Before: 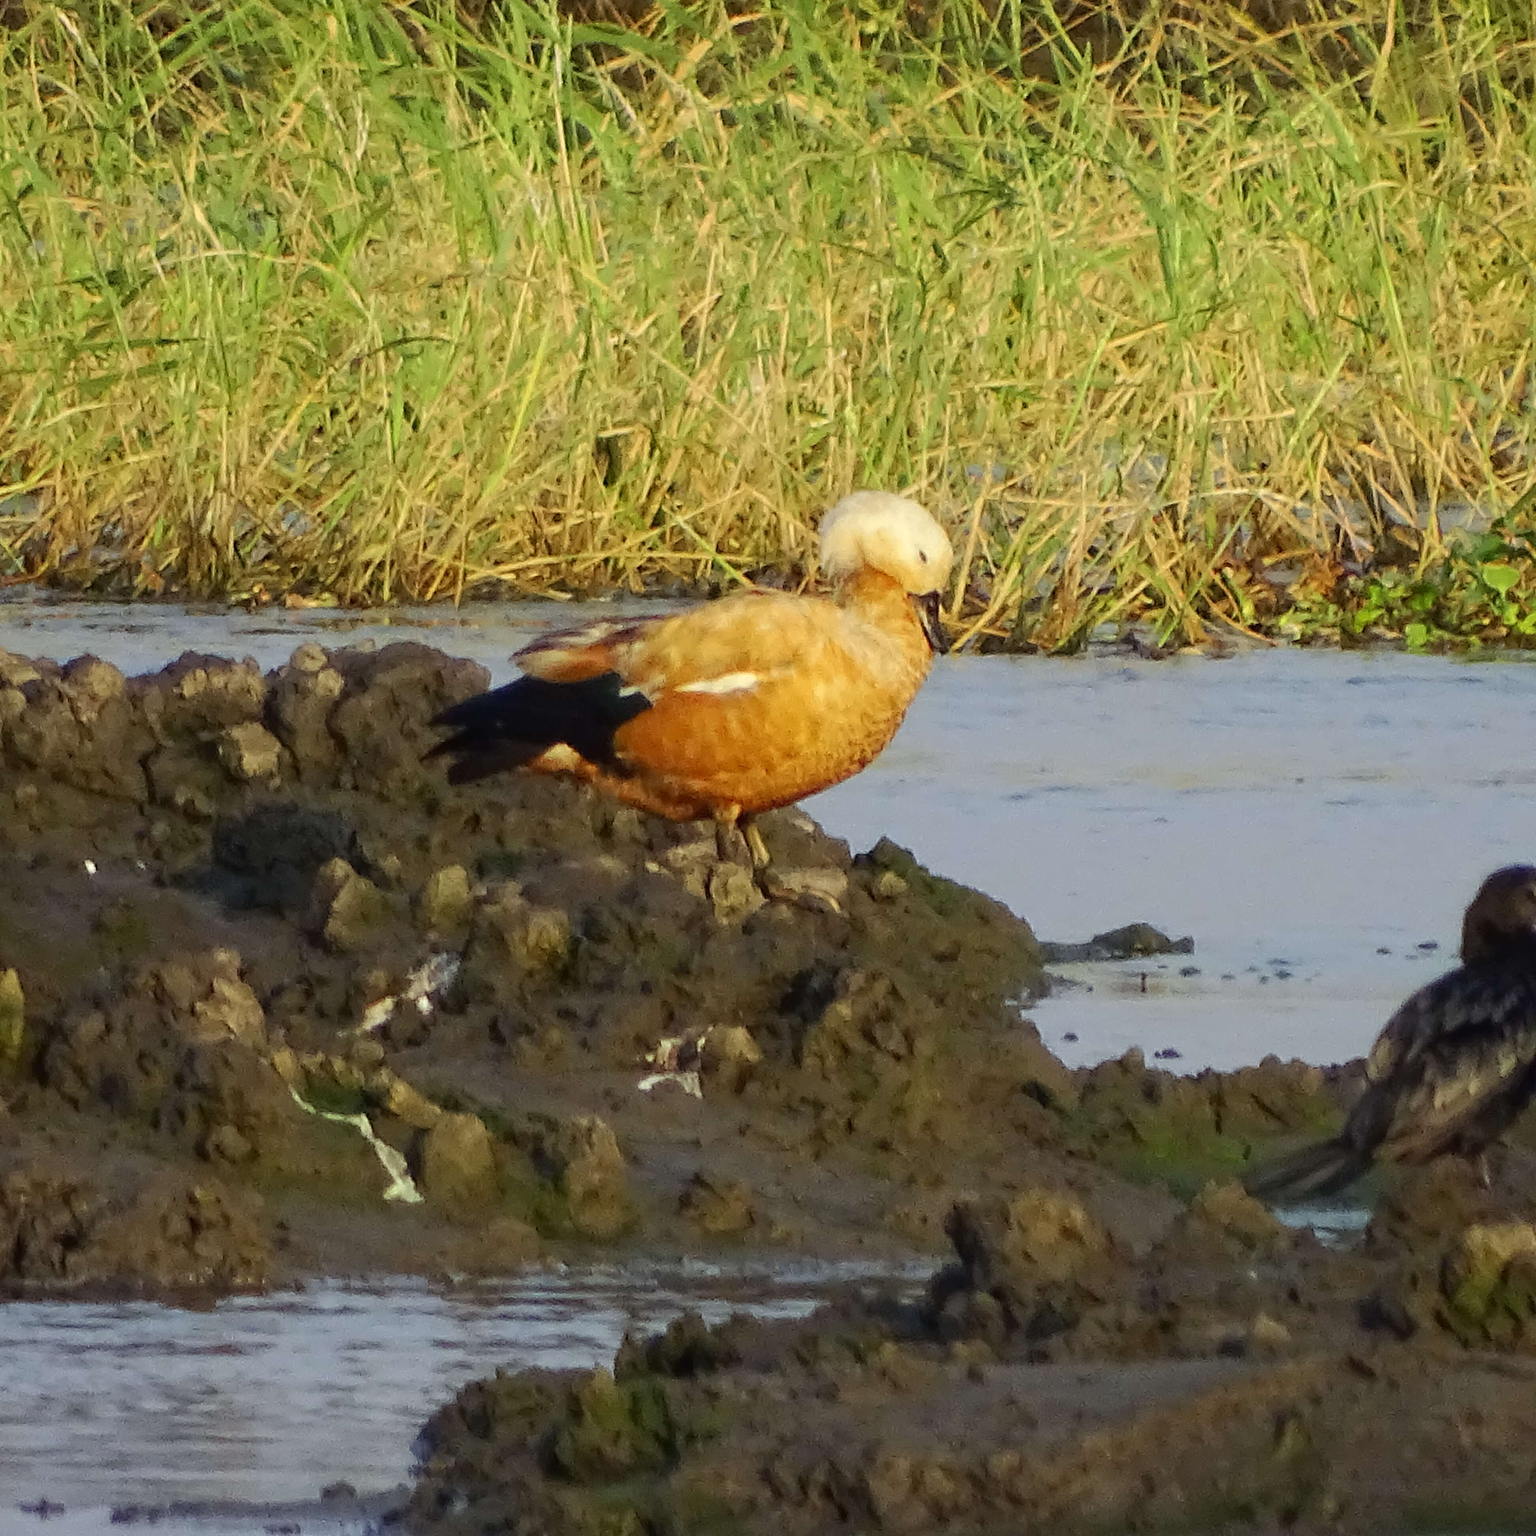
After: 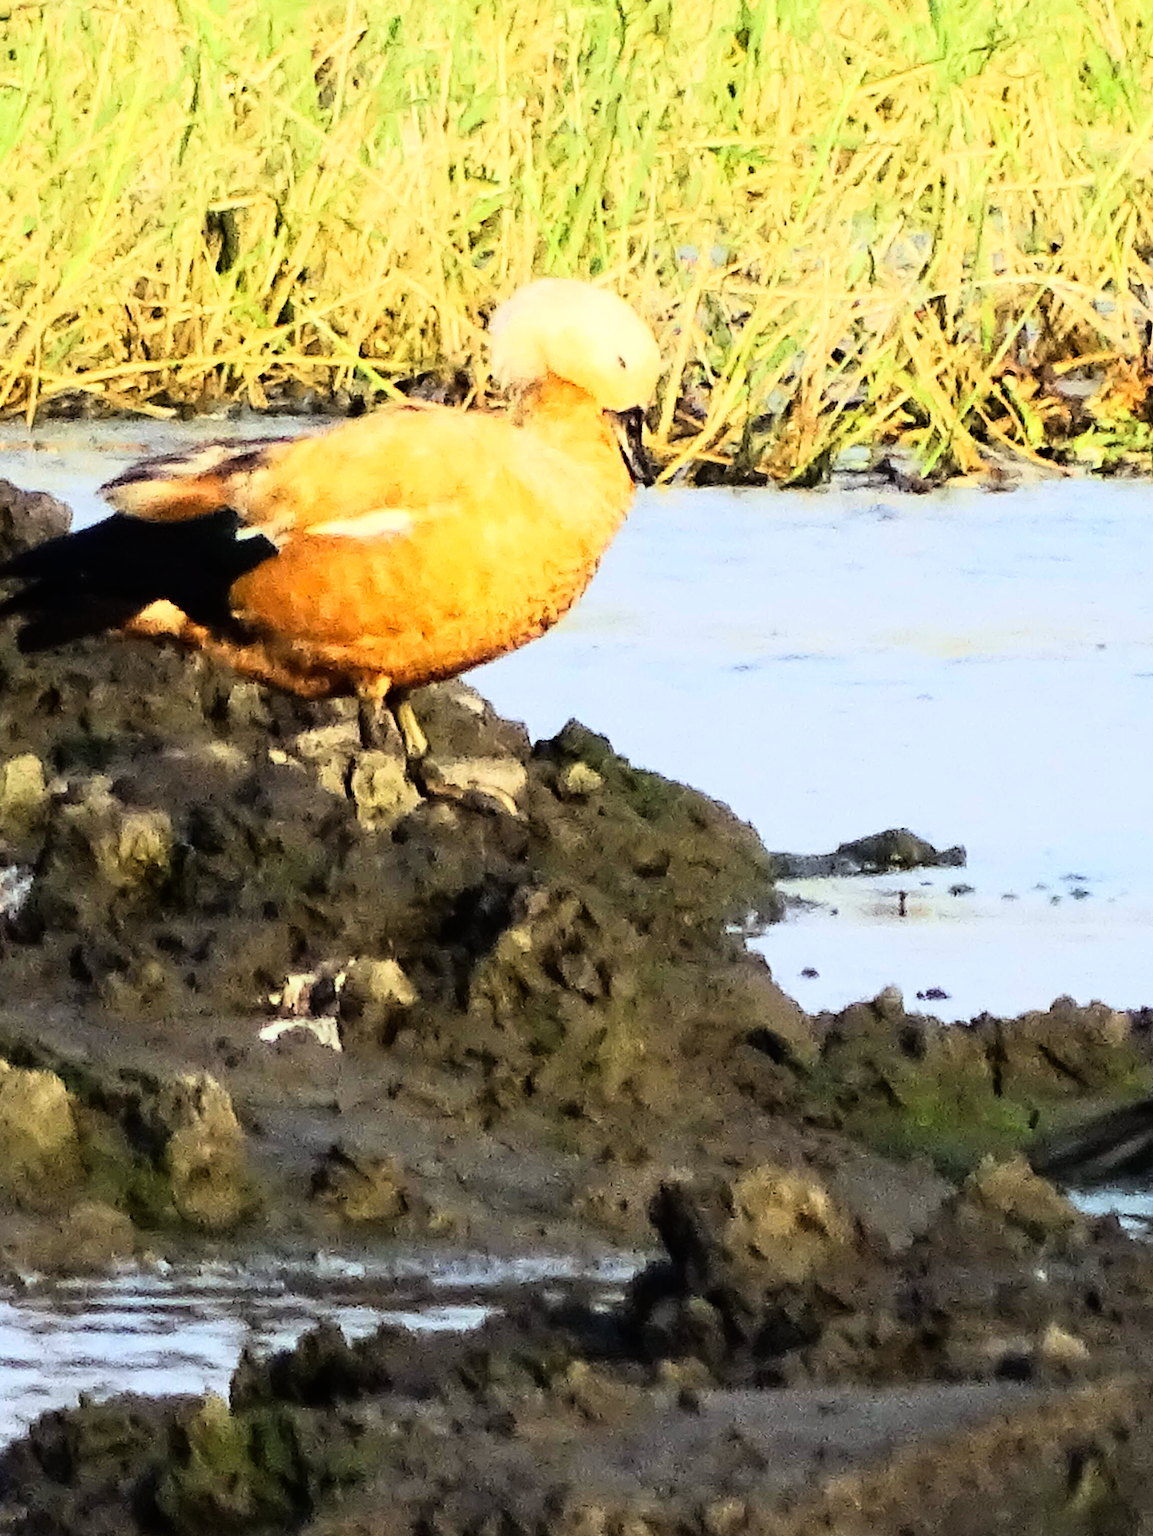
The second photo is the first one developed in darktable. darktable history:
white balance: red 0.976, blue 1.04
rgb curve: curves: ch0 [(0, 0) (0.21, 0.15) (0.24, 0.21) (0.5, 0.75) (0.75, 0.96) (0.89, 0.99) (1, 1)]; ch1 [(0, 0.02) (0.21, 0.13) (0.25, 0.2) (0.5, 0.67) (0.75, 0.9) (0.89, 0.97) (1, 1)]; ch2 [(0, 0.02) (0.21, 0.13) (0.25, 0.2) (0.5, 0.67) (0.75, 0.9) (0.89, 0.97) (1, 1)], compensate middle gray true
crop and rotate: left 28.256%, top 17.734%, right 12.656%, bottom 3.573%
